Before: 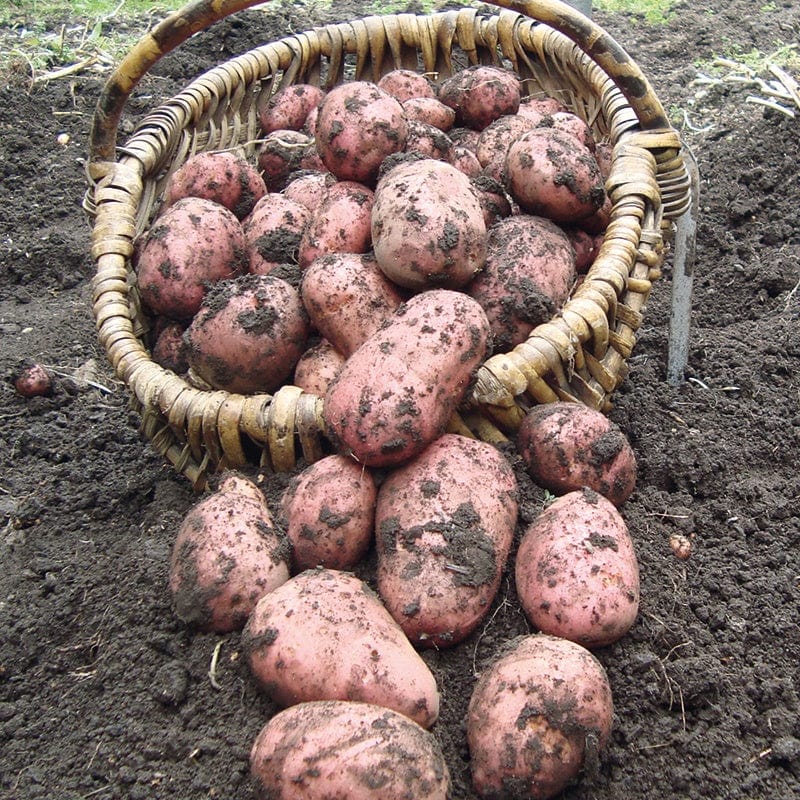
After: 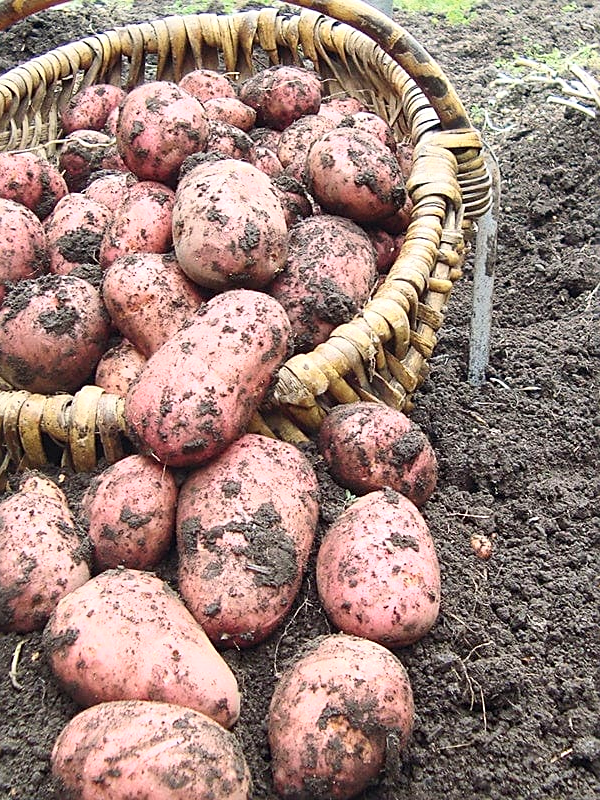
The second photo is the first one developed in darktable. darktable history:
crop and rotate: left 24.981%
contrast brightness saturation: contrast 0.196, brightness 0.164, saturation 0.226
sharpen: on, module defaults
